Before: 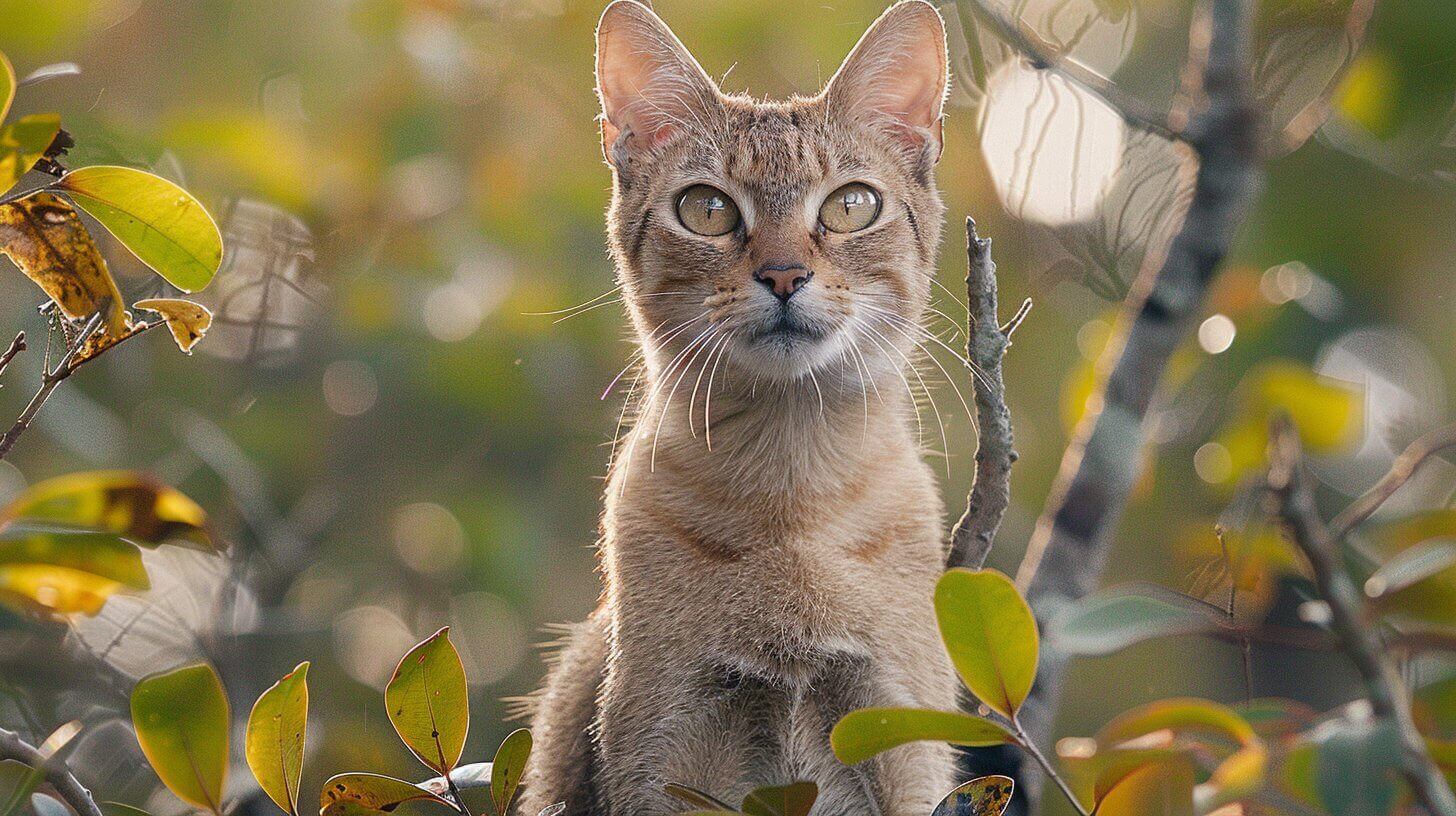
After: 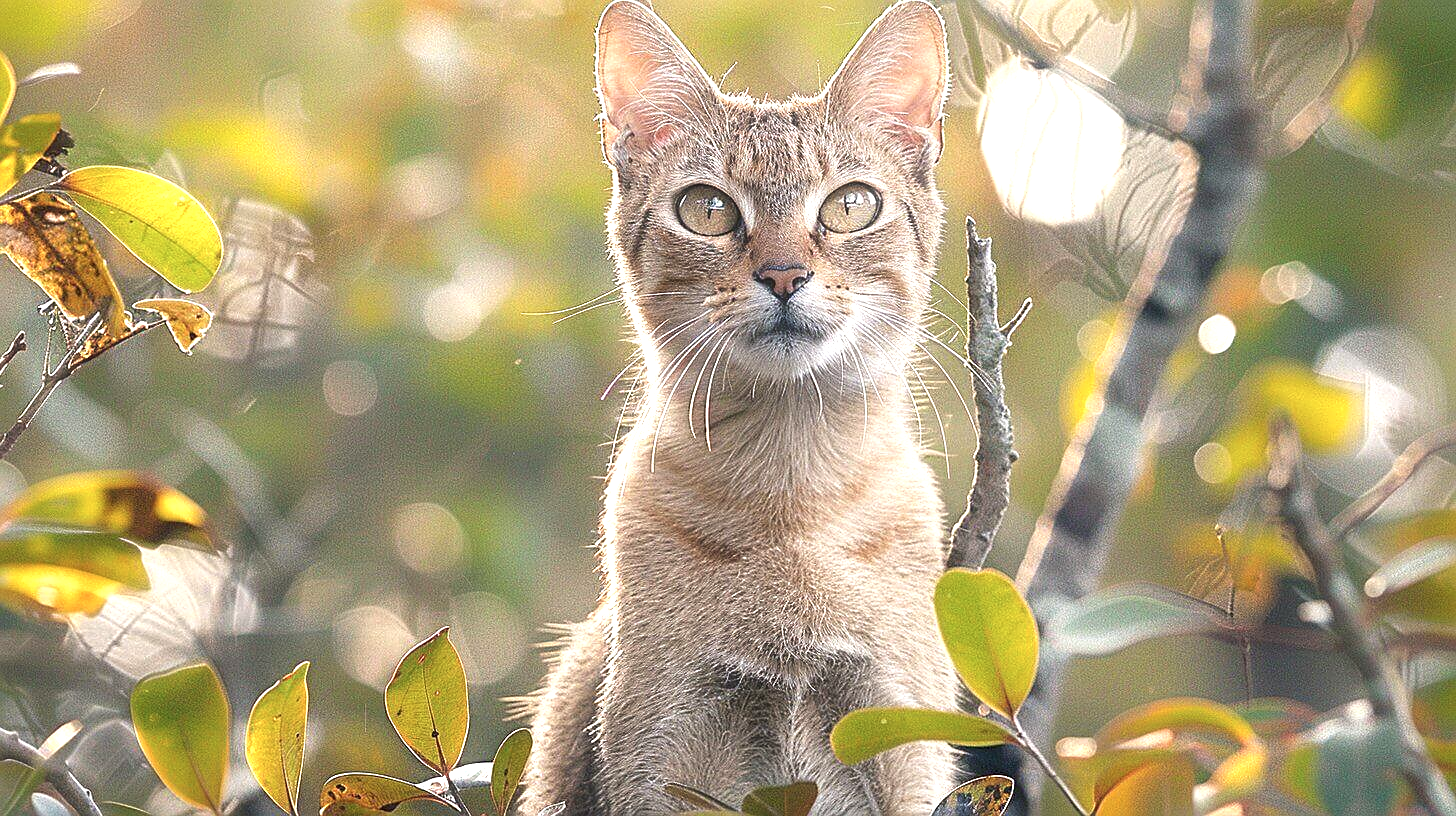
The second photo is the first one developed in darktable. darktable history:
exposure: black level correction 0, exposure 1 EV, compensate exposure bias true, compensate highlight preservation false
shadows and highlights: shadows 25, highlights -25
haze removal: strength -0.05
sharpen: on, module defaults
contrast brightness saturation: saturation -0.1
